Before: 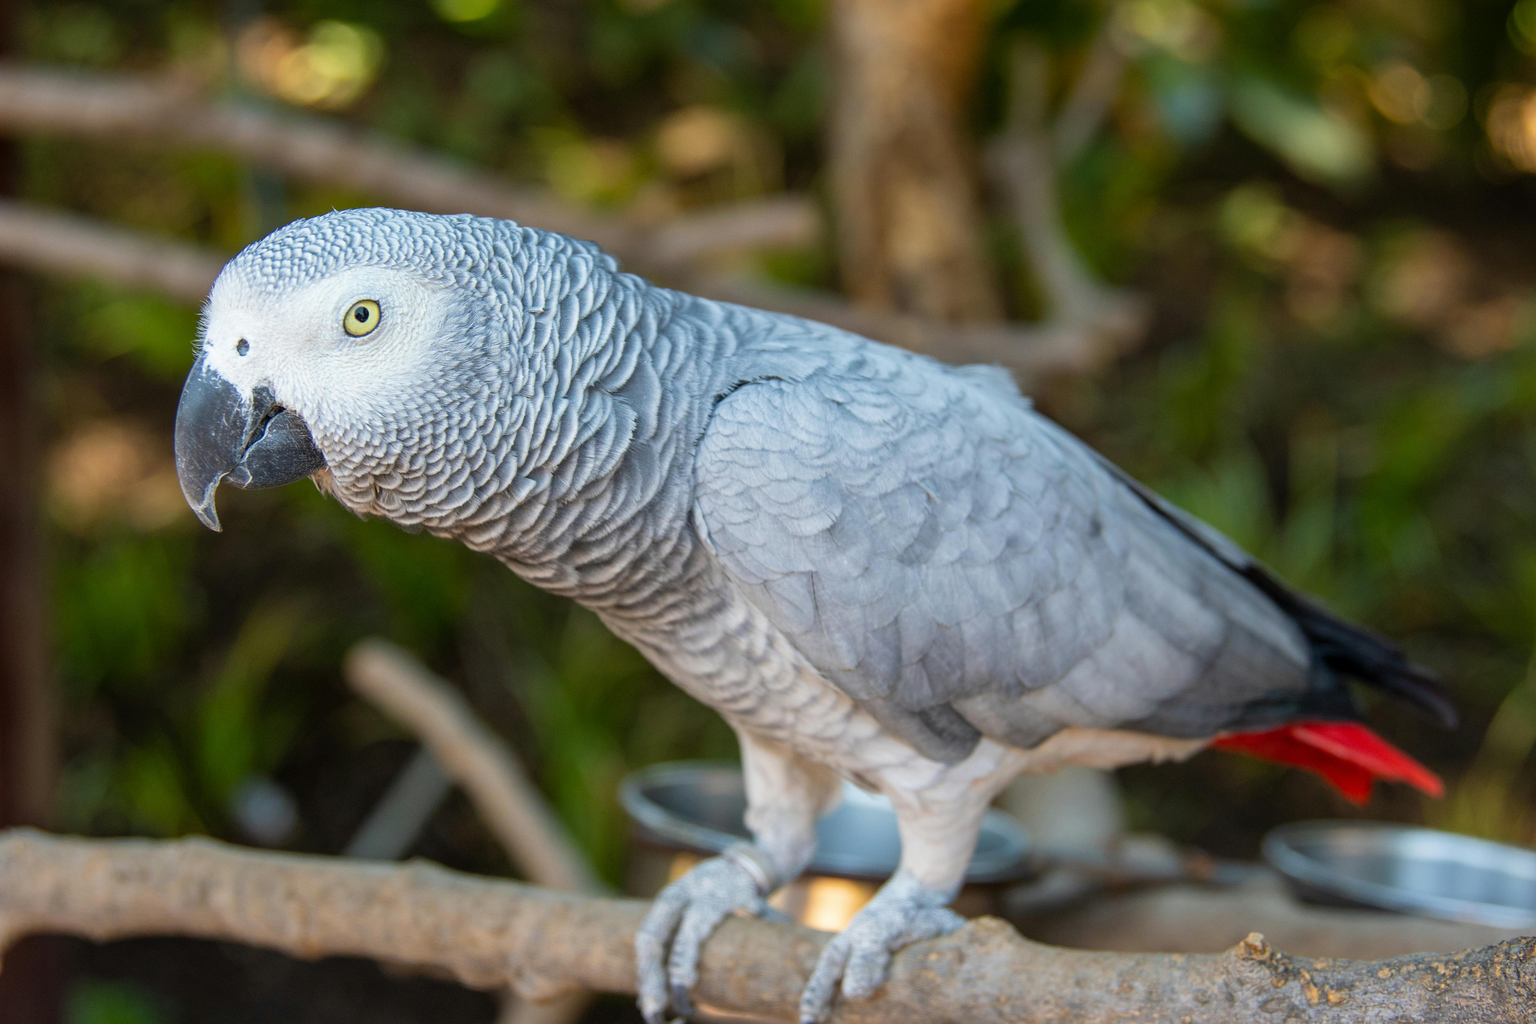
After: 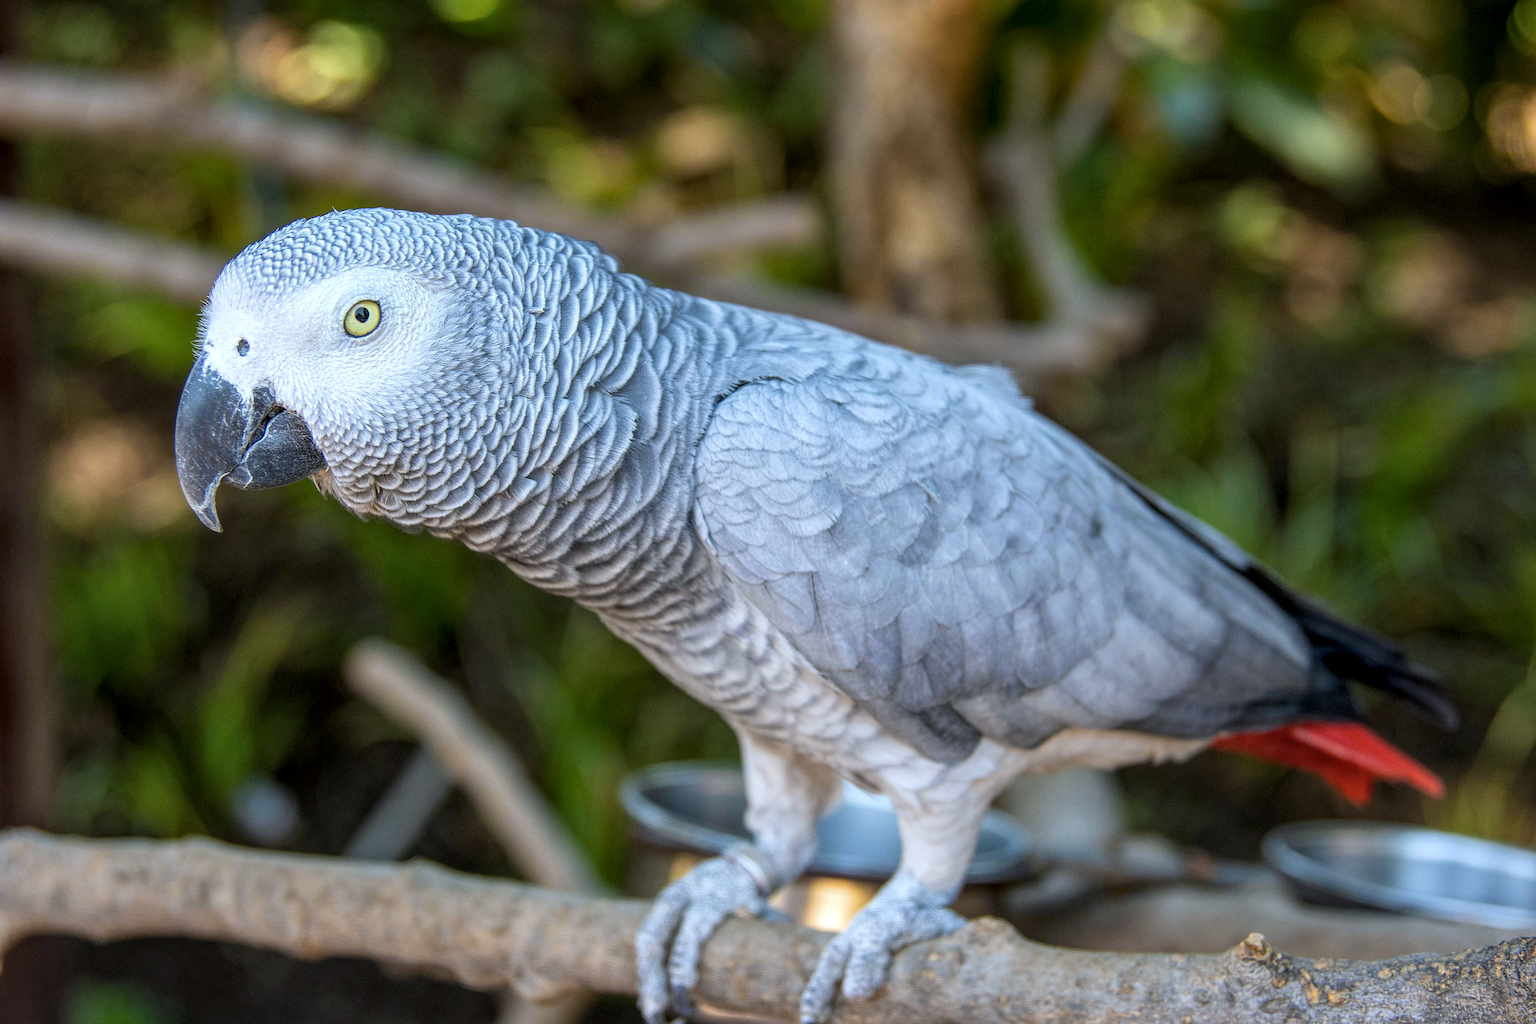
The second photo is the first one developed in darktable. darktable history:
color zones: curves: ch1 [(0.077, 0.436) (0.25, 0.5) (0.75, 0.5)]
local contrast: highlights 99%, shadows 86%, detail 160%, midtone range 0.2
white balance: red 0.954, blue 1.079
sharpen: on, module defaults
